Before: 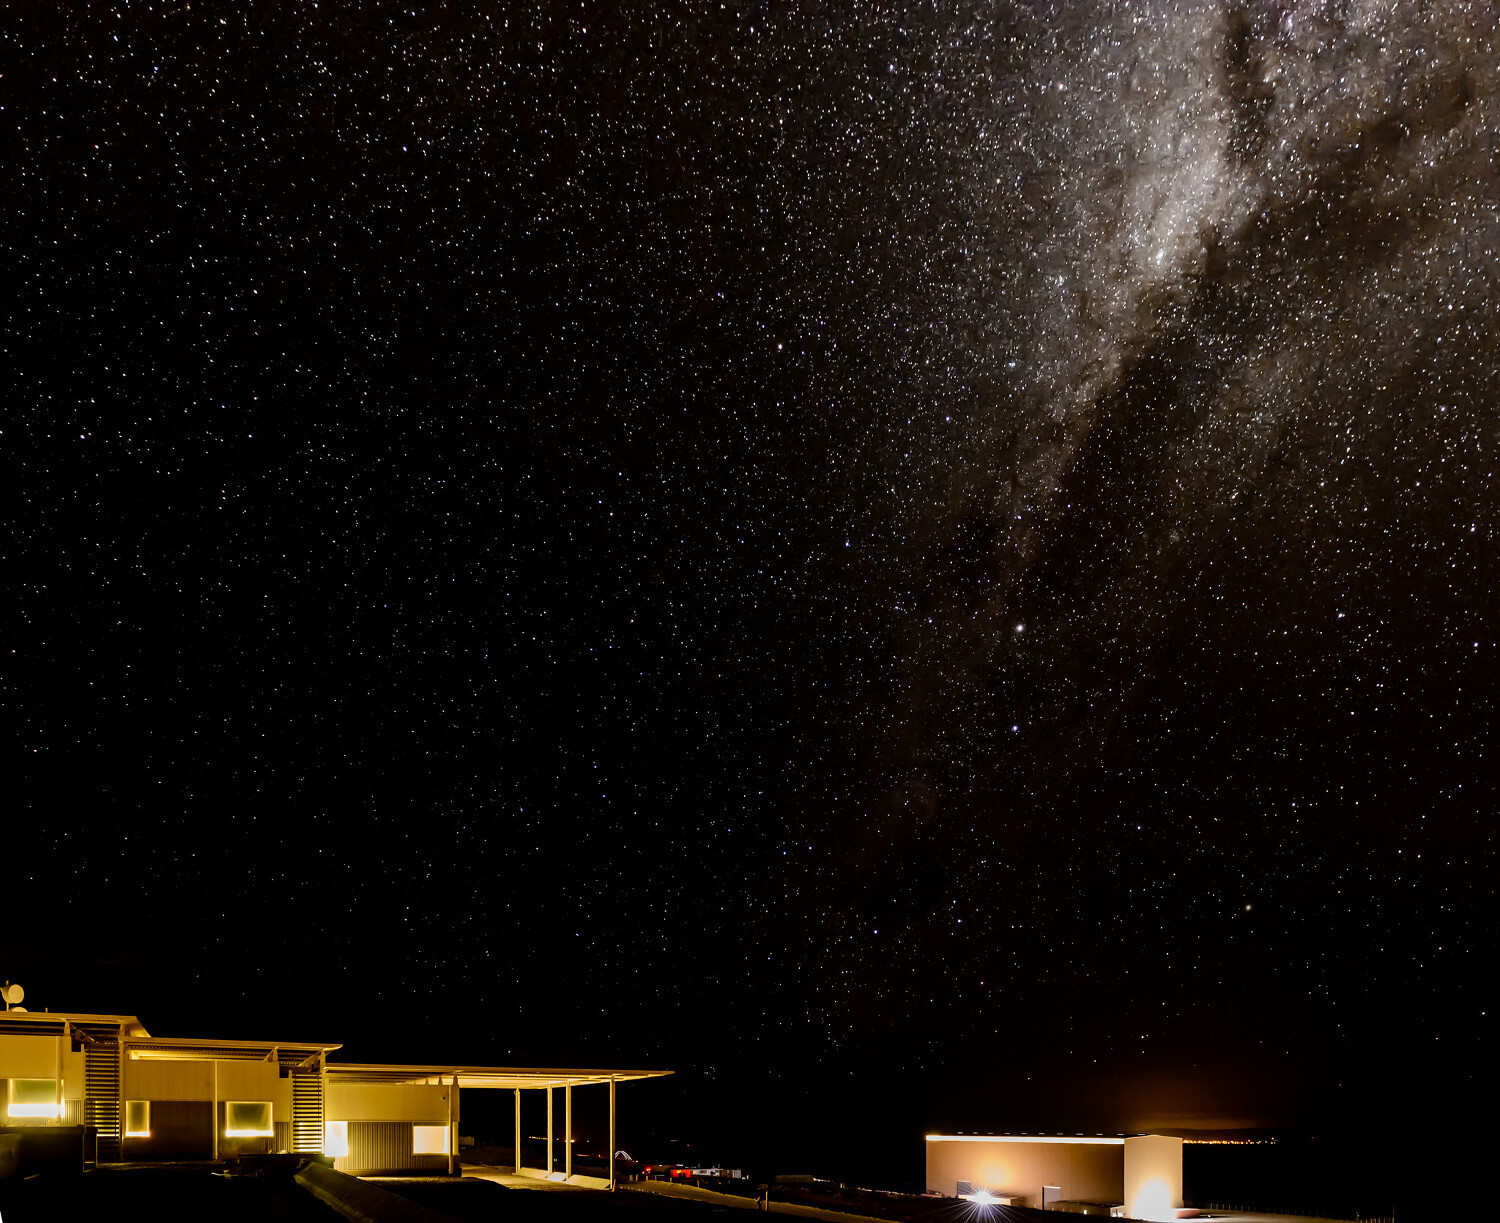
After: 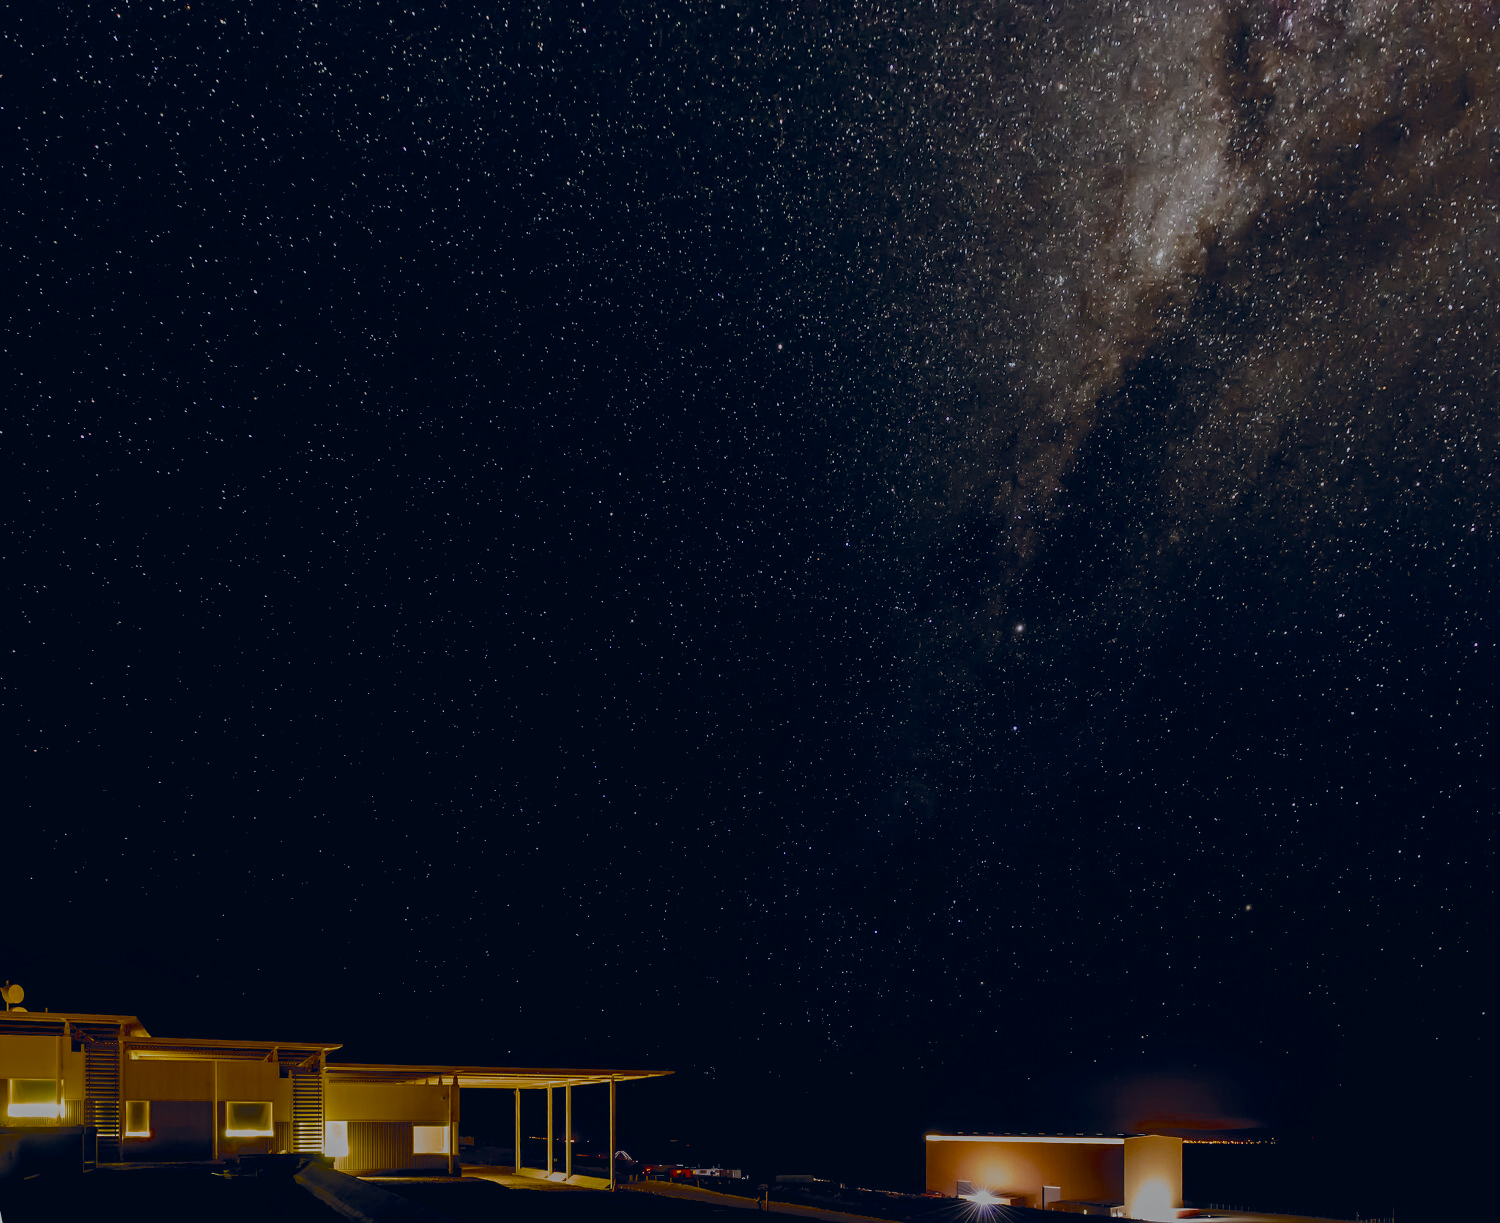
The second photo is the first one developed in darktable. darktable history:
color balance rgb: shadows lift › chroma 3.702%, shadows lift › hue 90.81°, global offset › chroma 0.13%, global offset › hue 253.98°, perceptual saturation grading › global saturation 20%, perceptual saturation grading › highlights -25.175%, perceptual saturation grading › shadows 50.594%, saturation formula JzAzBz (2021)
exposure: black level correction -0.018, exposure -1.066 EV, compensate highlight preservation false
